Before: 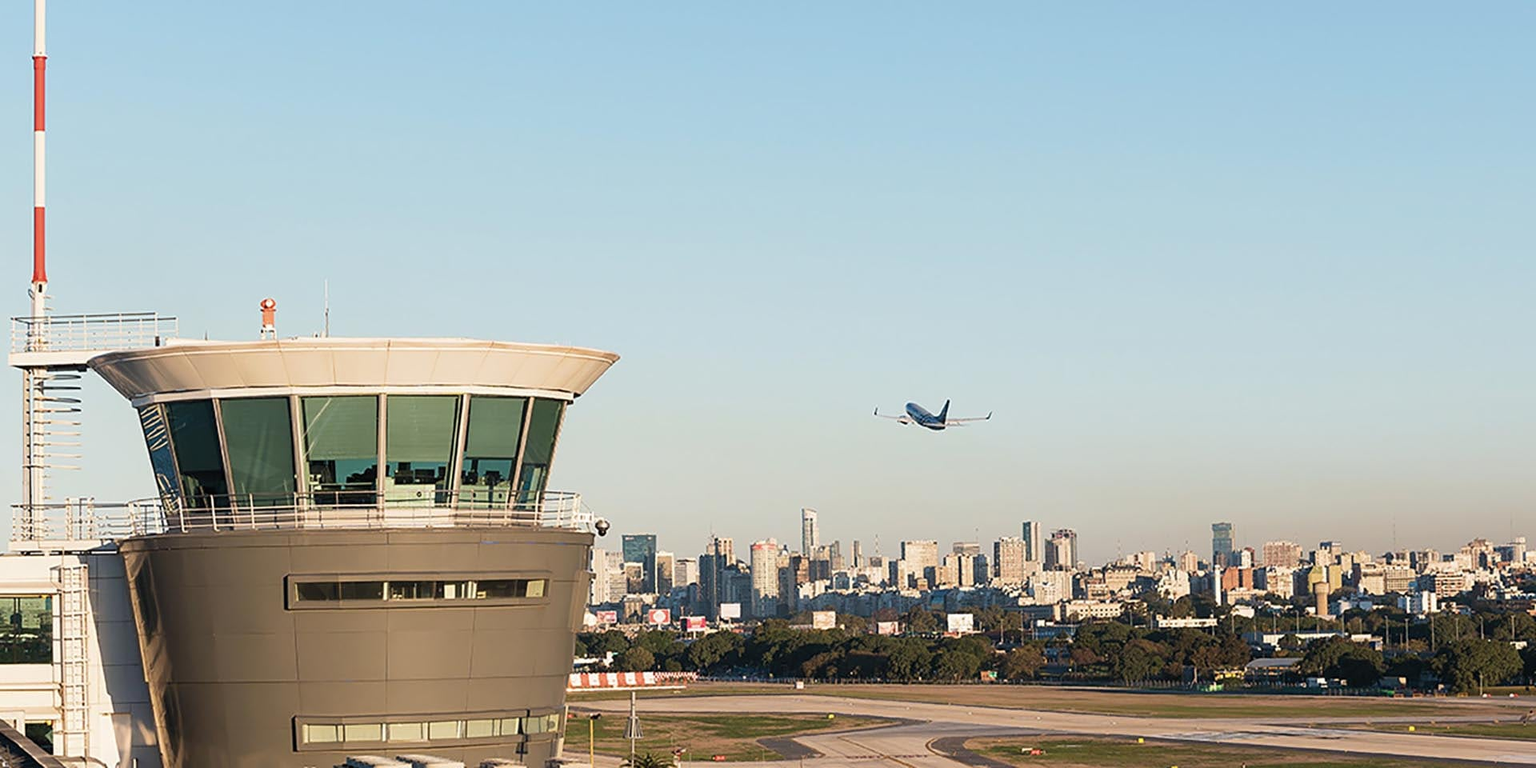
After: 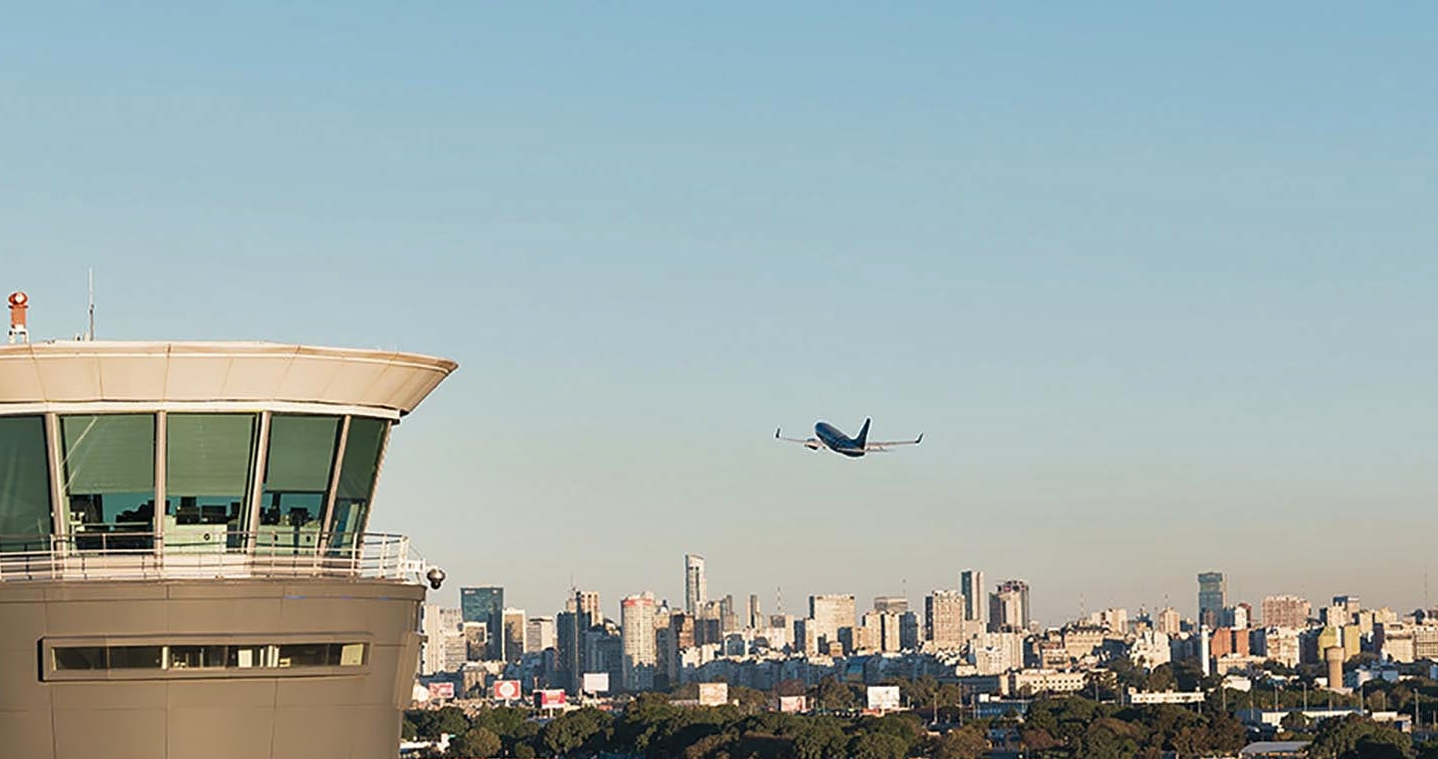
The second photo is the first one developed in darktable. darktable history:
crop: left 16.544%, top 8.456%, right 8.522%, bottom 12.437%
shadows and highlights: soften with gaussian
